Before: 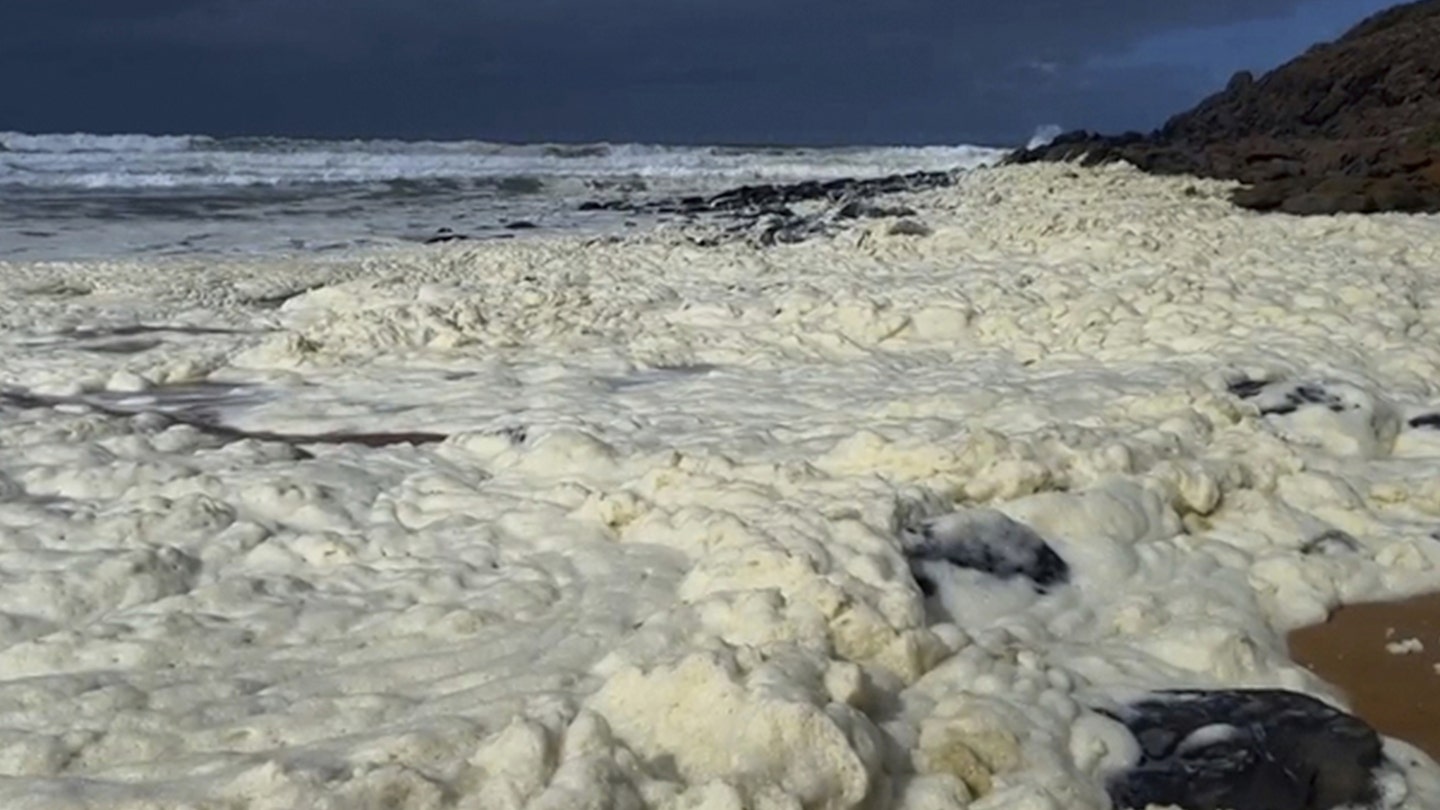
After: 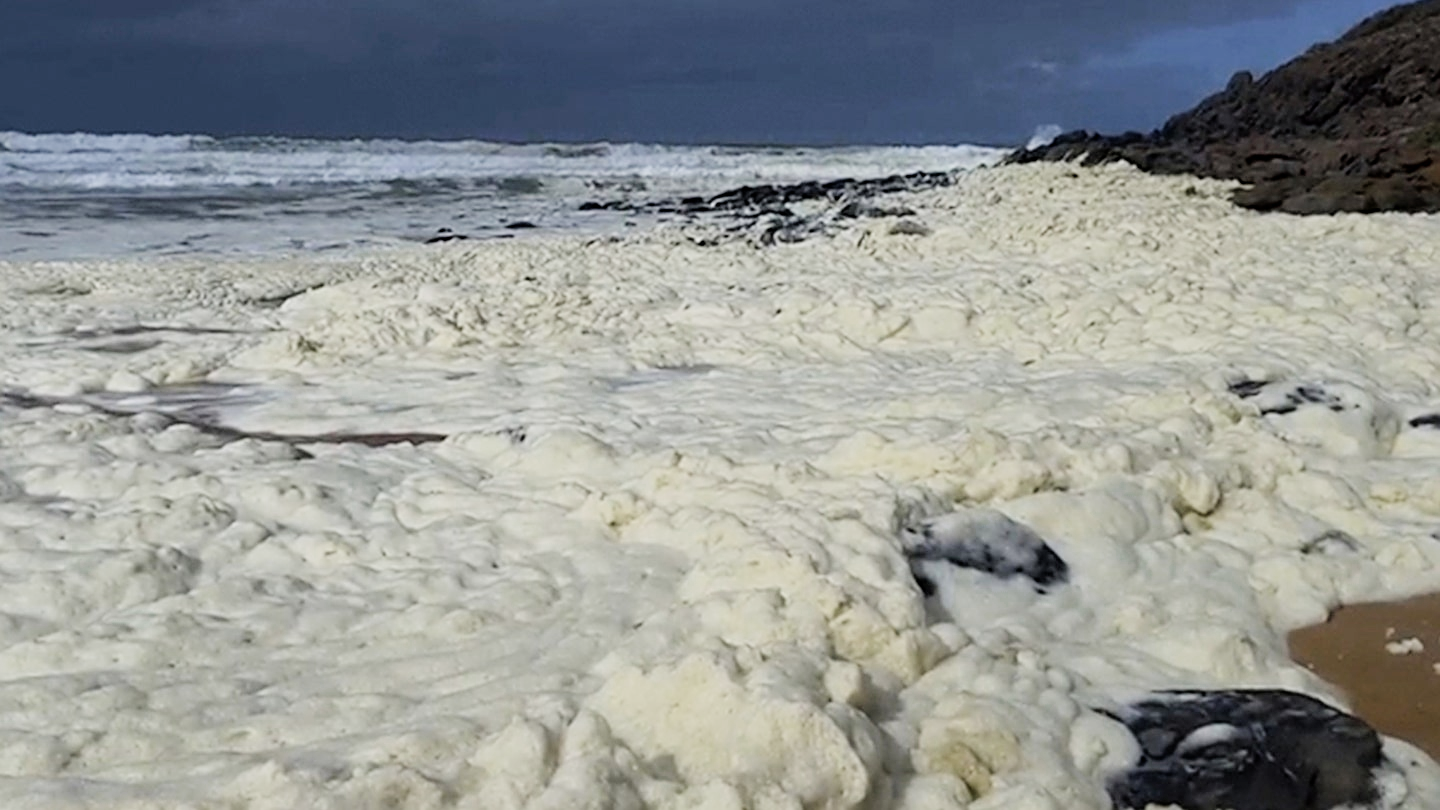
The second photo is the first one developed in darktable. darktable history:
sharpen: on, module defaults
exposure: black level correction 0, exposure 0.7 EV, compensate exposure bias true, compensate highlight preservation false
color zones: curves: ch0 [(0, 0.558) (0.143, 0.548) (0.286, 0.447) (0.429, 0.259) (0.571, 0.5) (0.714, 0.5) (0.857, 0.593) (1, 0.558)]; ch1 [(0, 0.543) (0.01, 0.544) (0.12, 0.492) (0.248, 0.458) (0.5, 0.534) (0.748, 0.5) (0.99, 0.469) (1, 0.543)]; ch2 [(0, 0.507) (0.143, 0.522) (0.286, 0.505) (0.429, 0.5) (0.571, 0.5) (0.714, 0.5) (0.857, 0.5) (1, 0.507)]
filmic rgb: black relative exposure -7.65 EV, white relative exposure 4.56 EV, hardness 3.61
